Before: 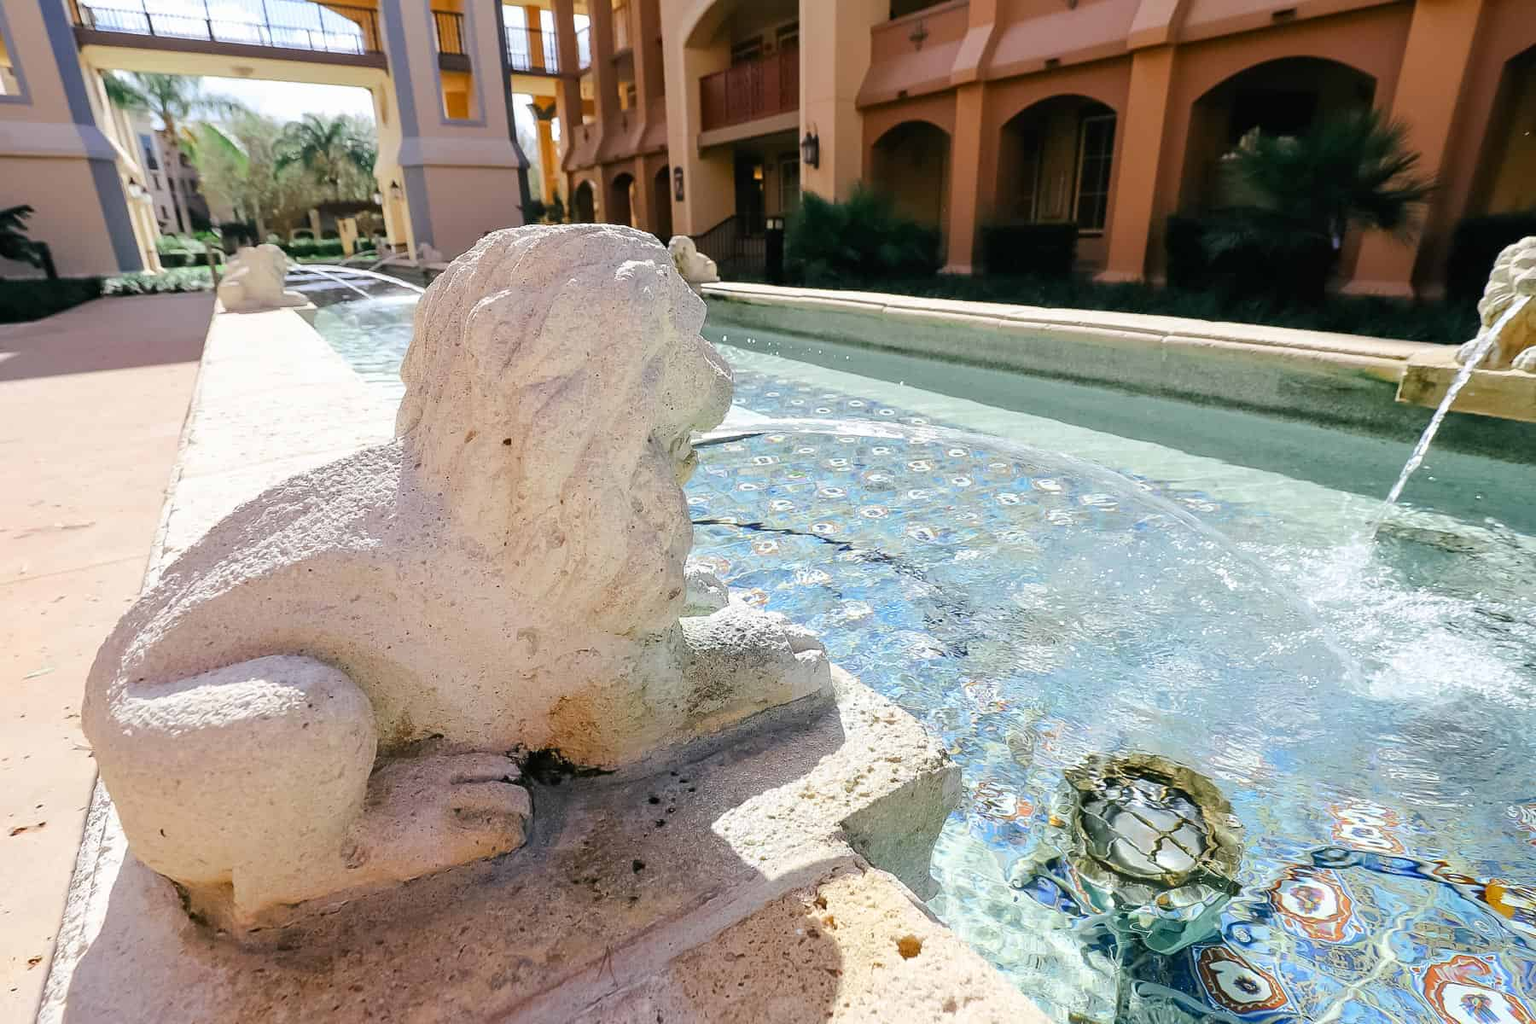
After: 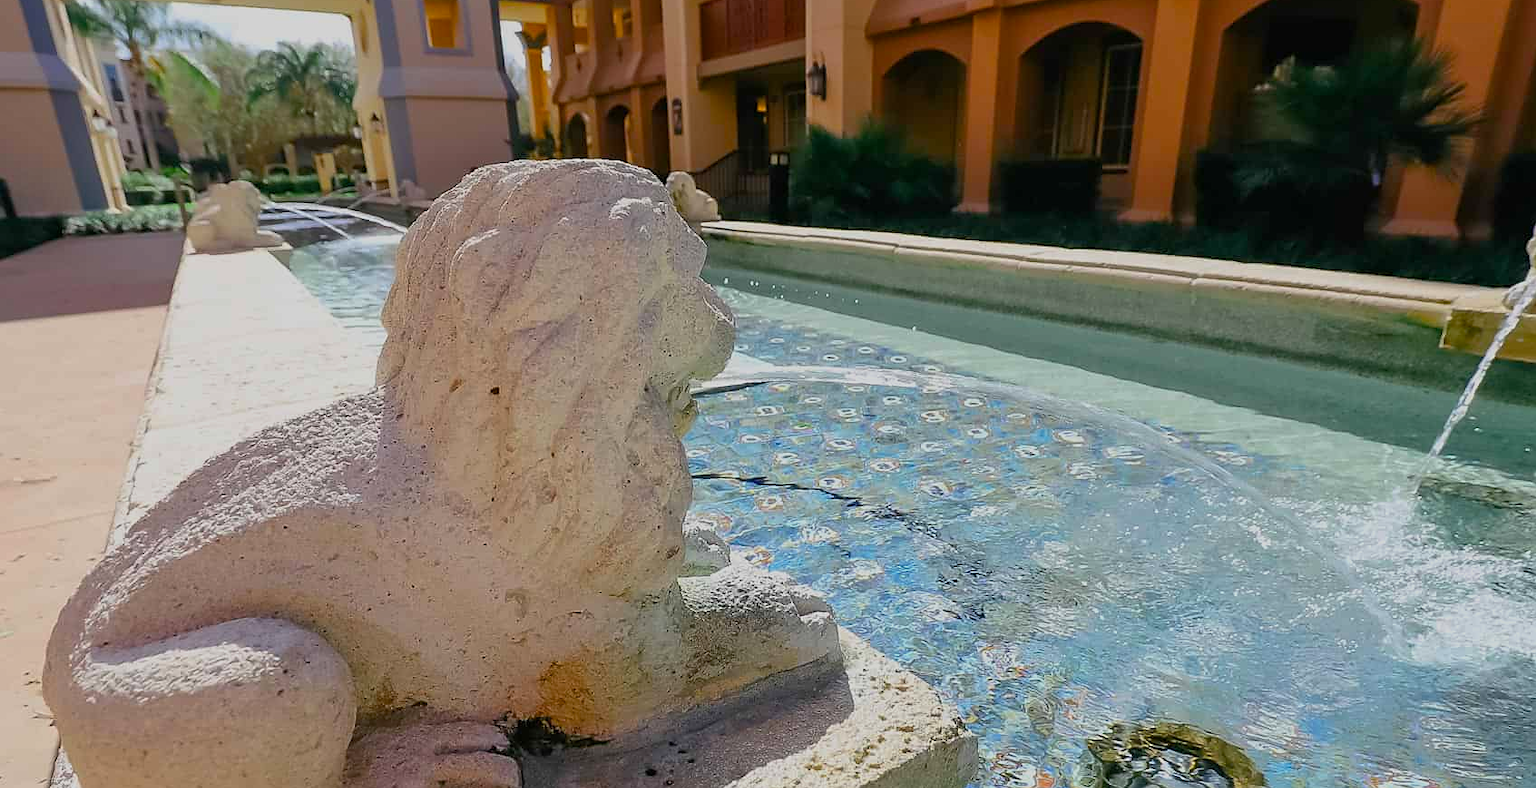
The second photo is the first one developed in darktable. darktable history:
tone equalizer: -8 EV -0.025 EV, -7 EV 0.029 EV, -6 EV -0.008 EV, -5 EV 0.007 EV, -4 EV -0.046 EV, -3 EV -0.237 EV, -2 EV -0.634 EV, -1 EV -1 EV, +0 EV -0.976 EV
color balance rgb: white fulcrum 0.096 EV, perceptual saturation grading › global saturation 25.763%, perceptual brilliance grading › highlights 11.786%, global vibrance 20%
crop: left 2.759%, top 7.307%, right 3.183%, bottom 20.195%
sharpen: radius 1.451, amount 0.416, threshold 1.286
